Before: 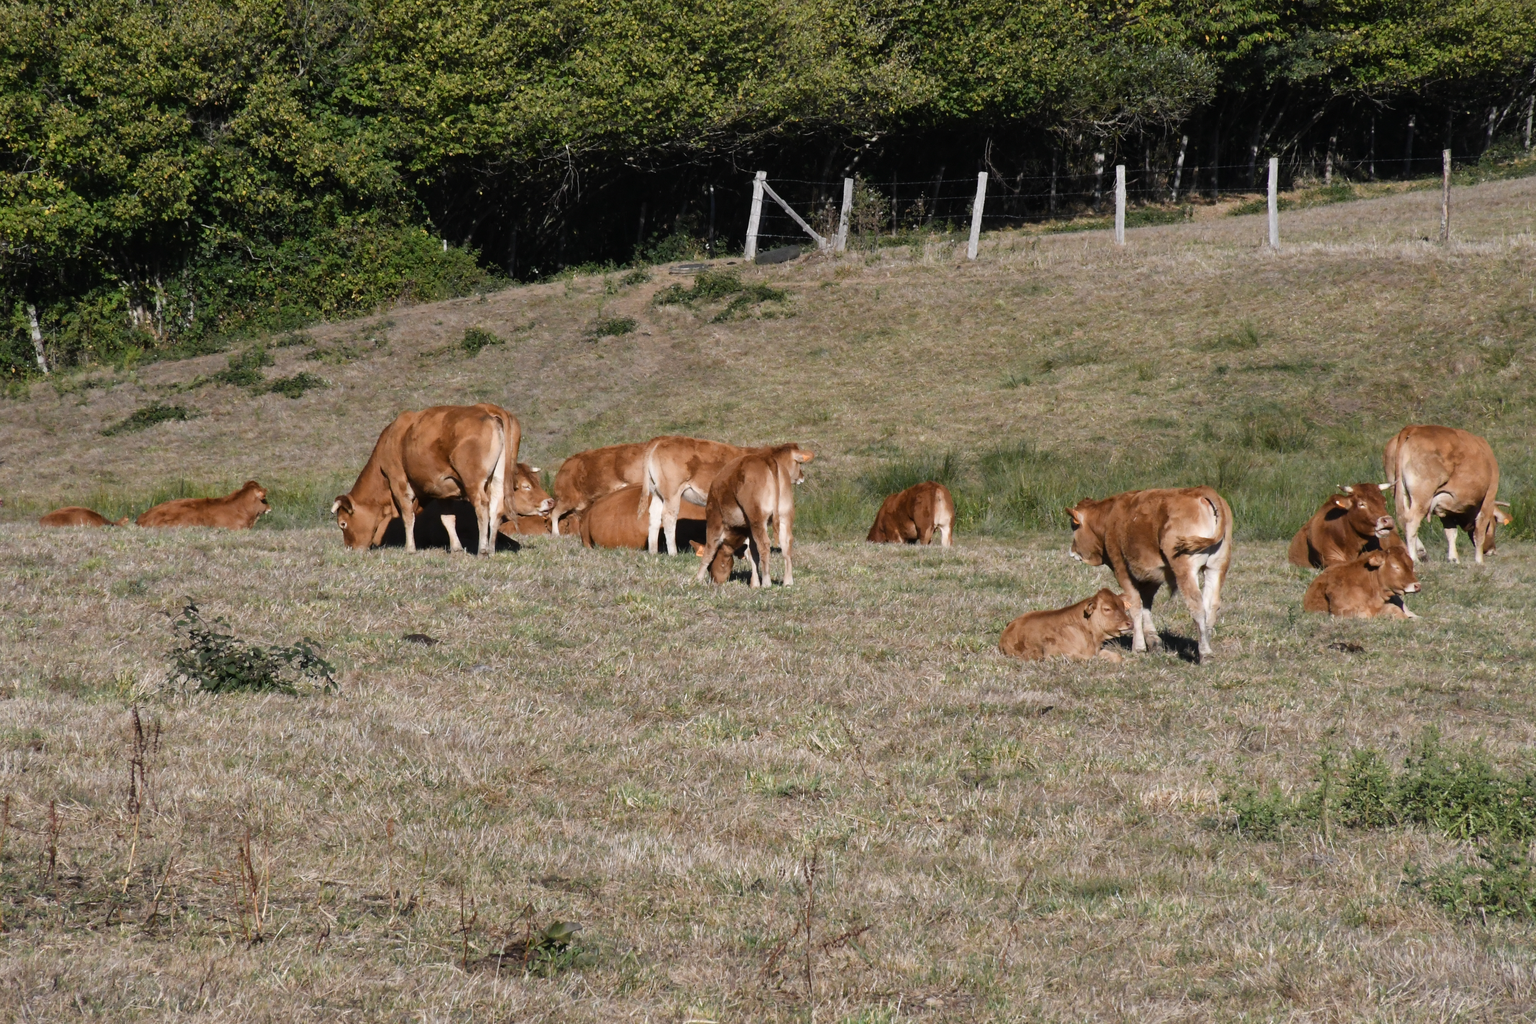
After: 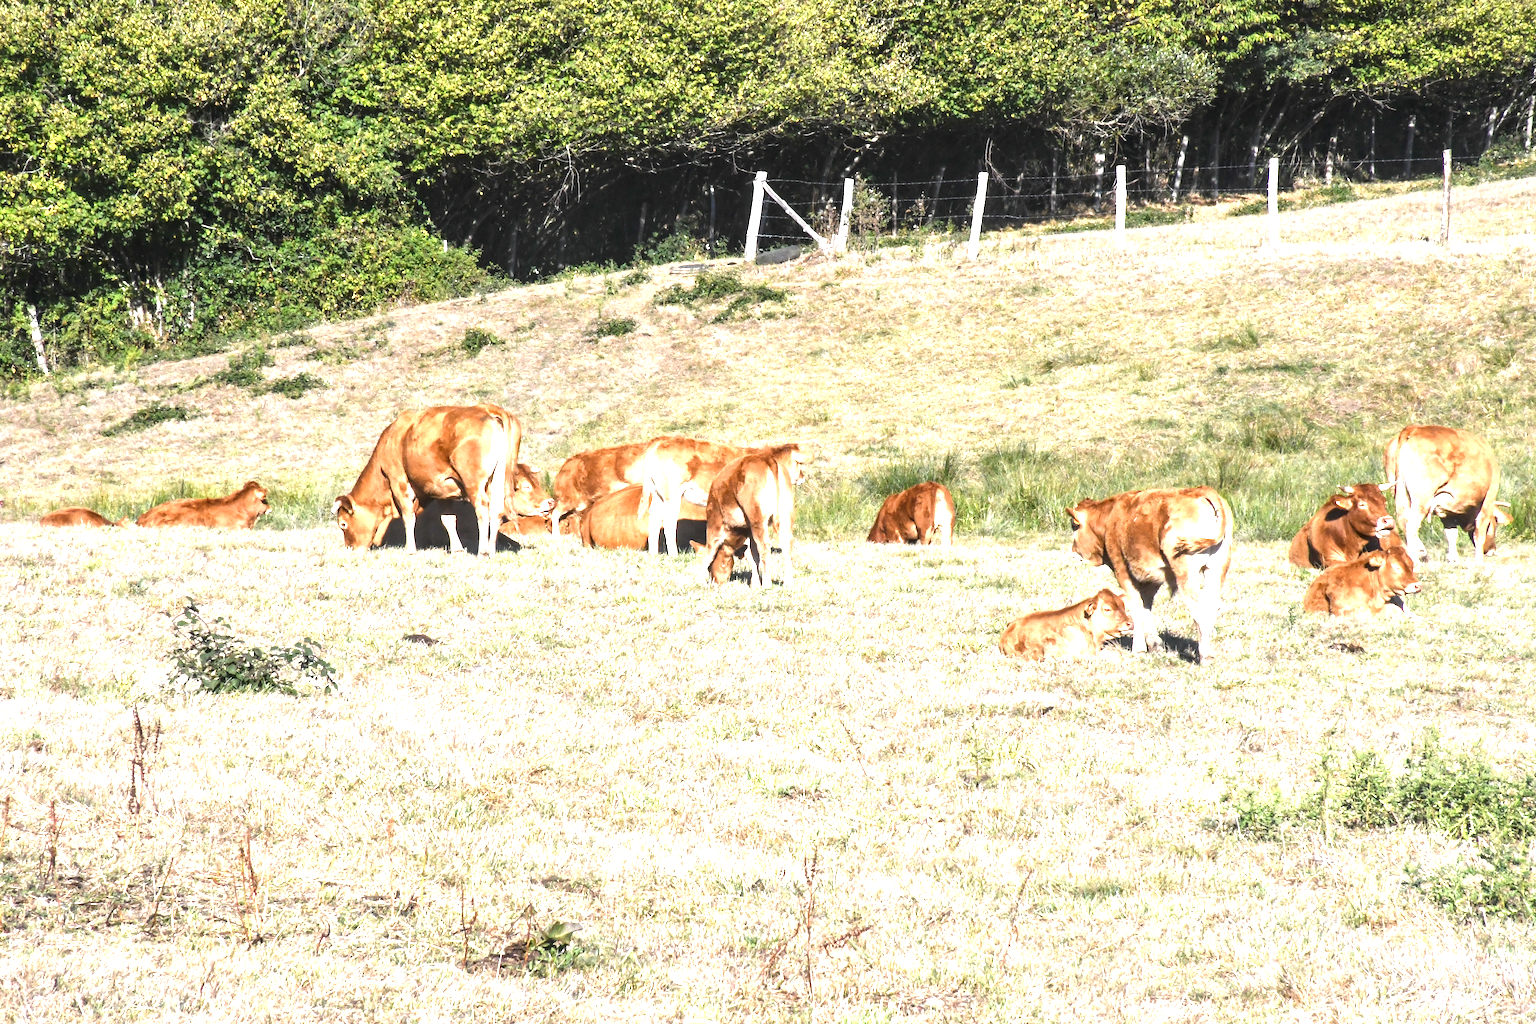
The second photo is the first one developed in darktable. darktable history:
exposure: black level correction 0, exposure 2.138 EV, compensate exposure bias true, compensate highlight preservation false
local contrast: detail 130%
